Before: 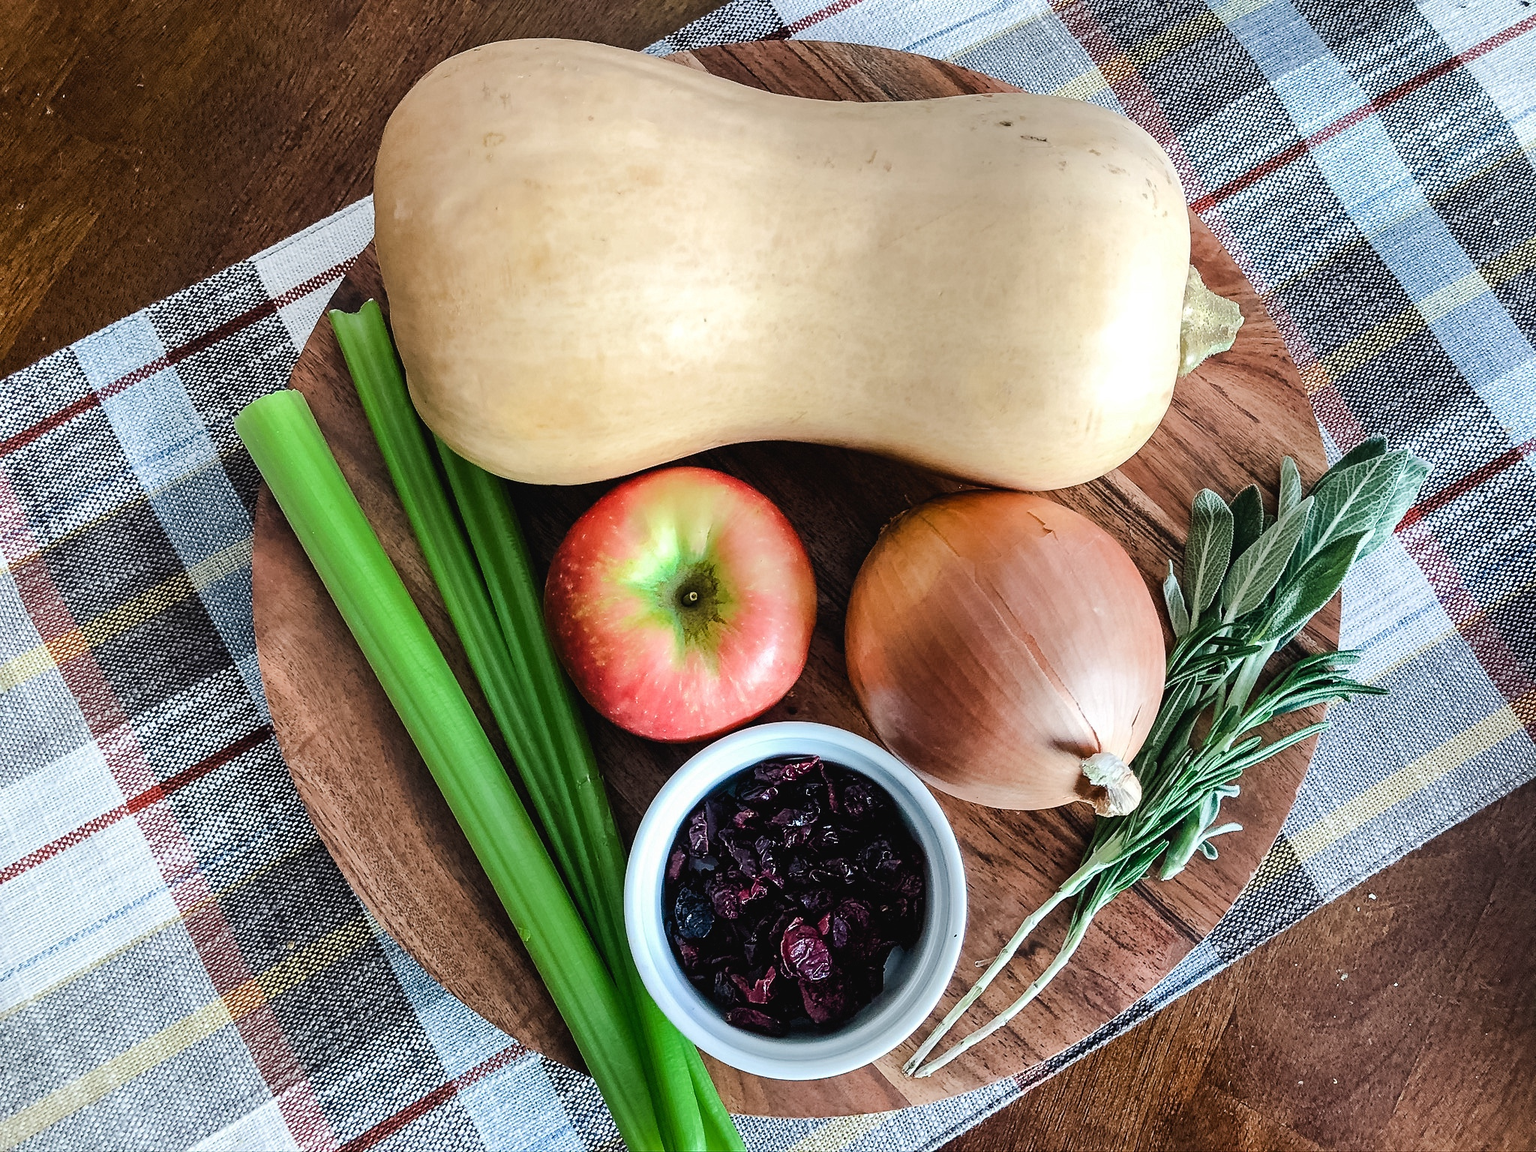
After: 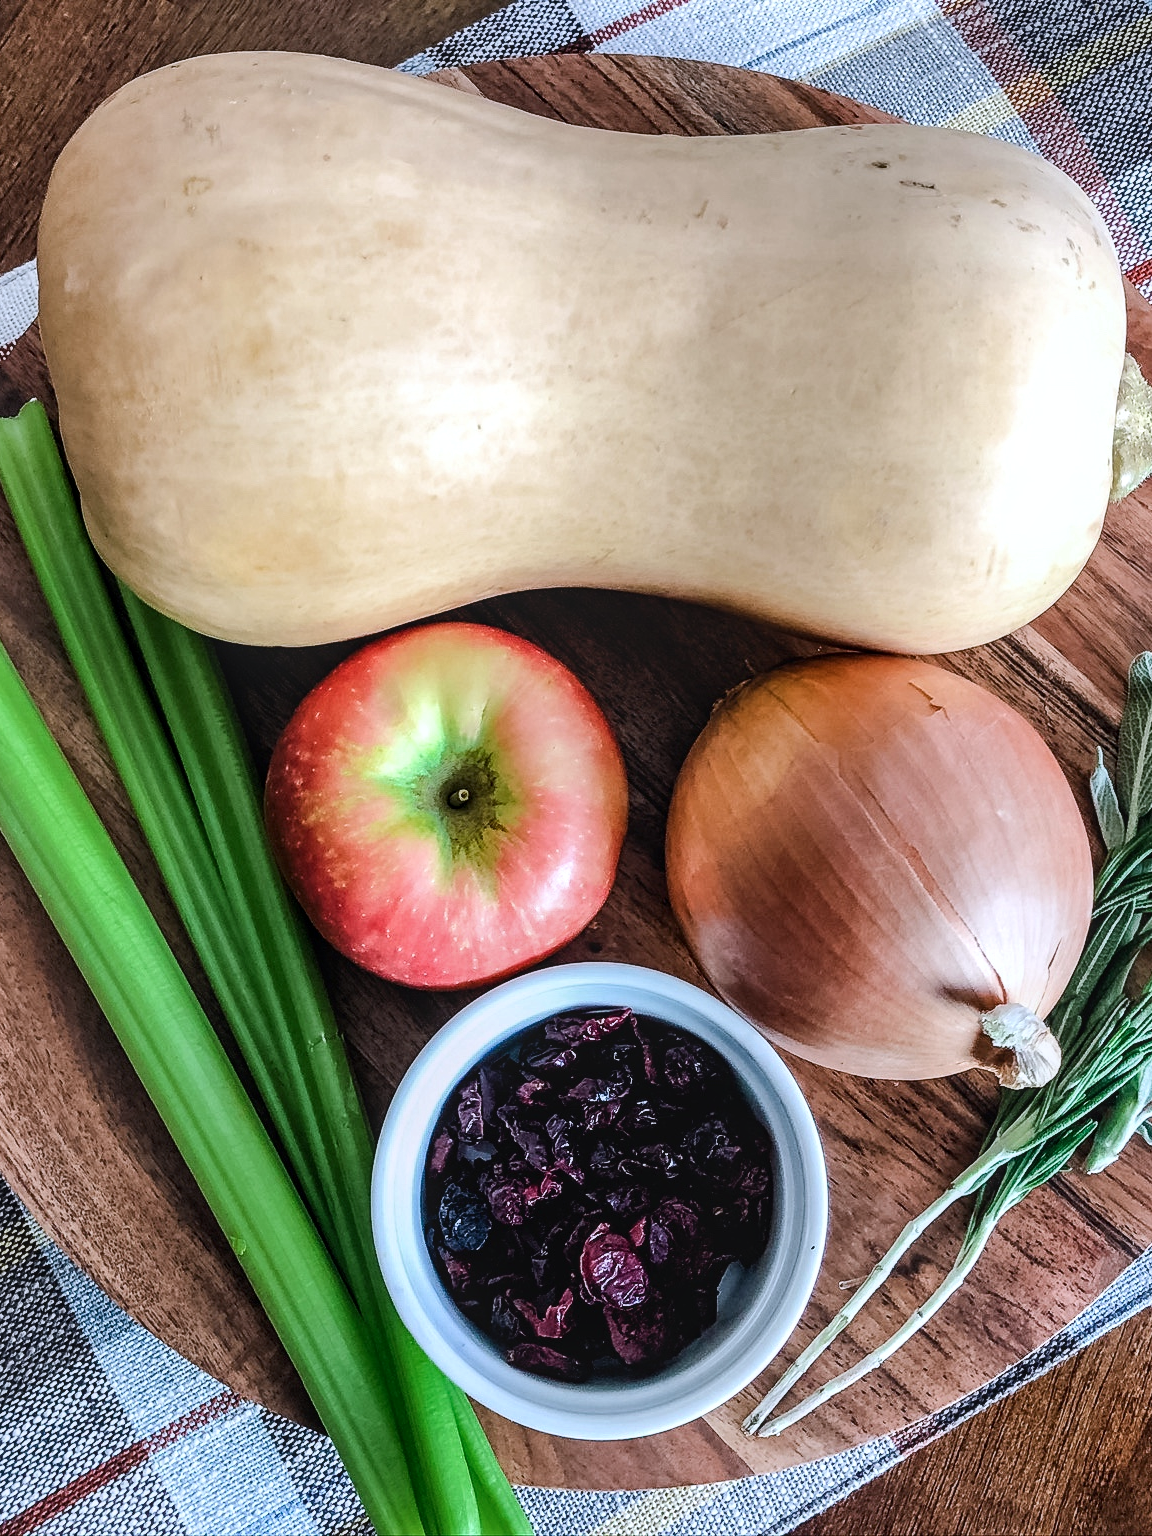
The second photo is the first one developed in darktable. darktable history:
local contrast: on, module defaults
color calibration: illuminant as shot in camera, x 0.358, y 0.373, temperature 4628.91 K
crop and rotate: left 22.516%, right 21.234%
color balance rgb: on, module defaults
